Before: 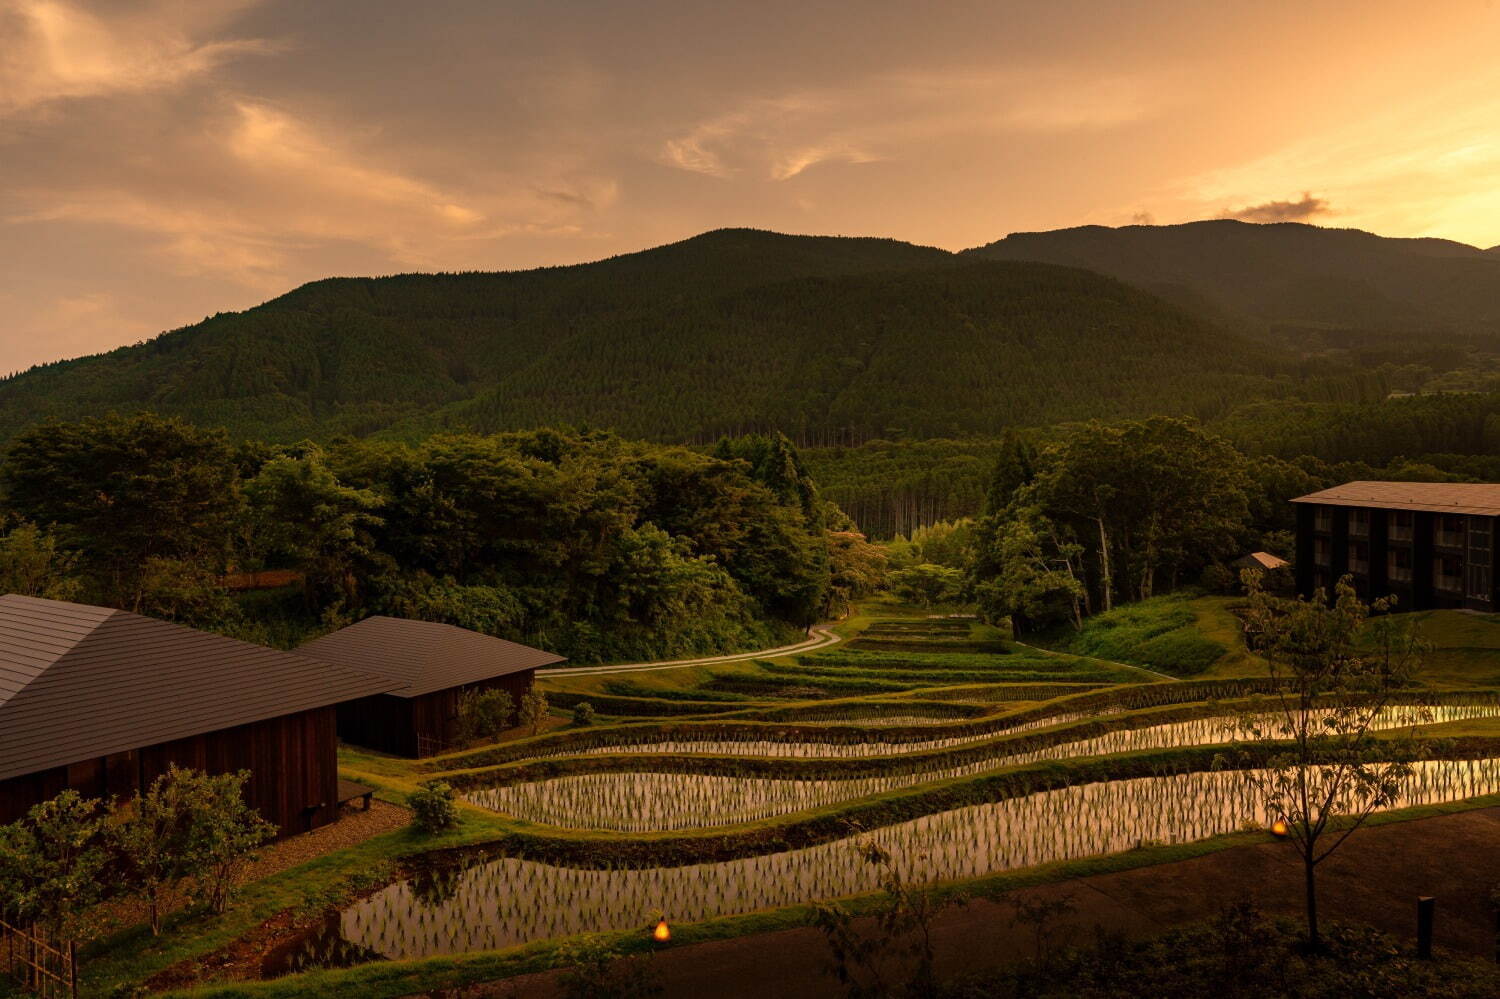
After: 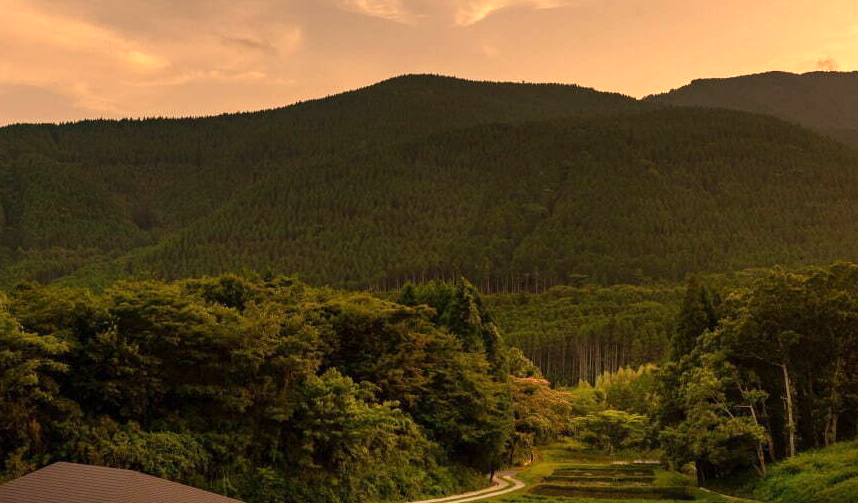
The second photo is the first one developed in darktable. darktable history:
crop: left 21.089%, top 15.507%, right 21.692%, bottom 34.05%
exposure: exposure 0.553 EV, compensate exposure bias true, compensate highlight preservation false
